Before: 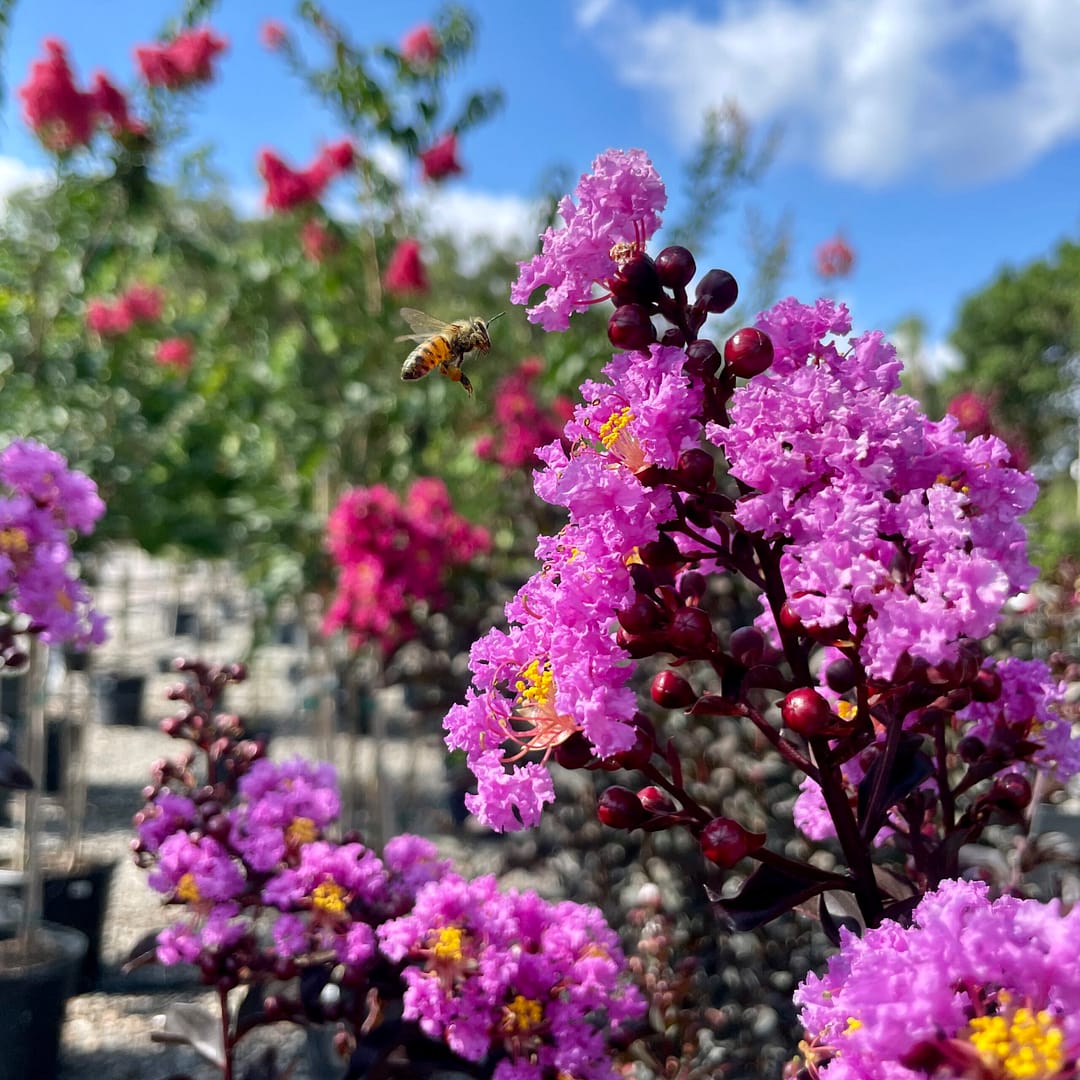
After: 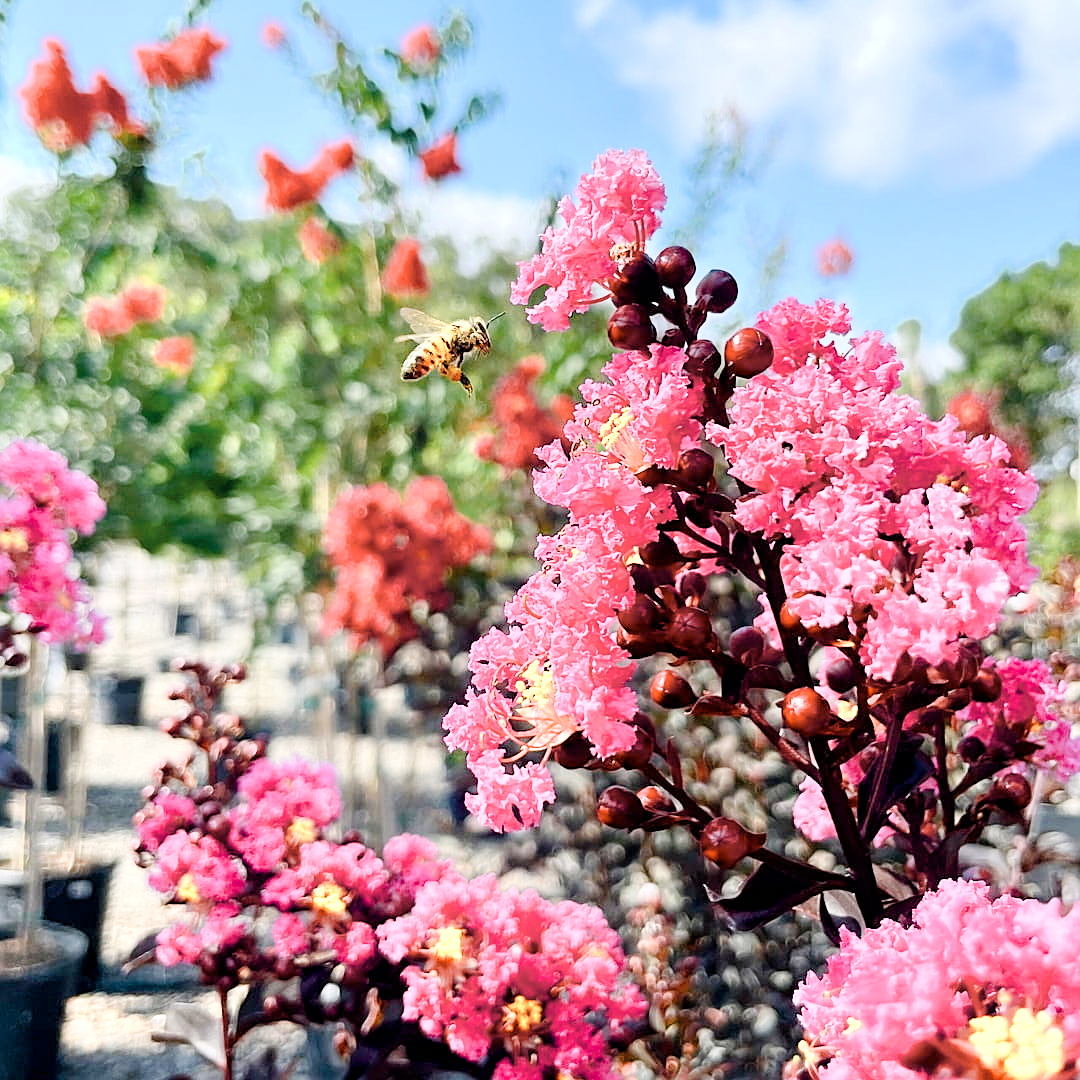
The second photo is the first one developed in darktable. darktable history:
filmic rgb: black relative exposure -7.65 EV, white relative exposure 4.56 EV, hardness 3.61
white balance: emerald 1
sharpen: on, module defaults
color zones: curves: ch0 [(0.018, 0.548) (0.197, 0.654) (0.425, 0.447) (0.605, 0.658) (0.732, 0.579)]; ch1 [(0.105, 0.531) (0.224, 0.531) (0.386, 0.39) (0.618, 0.456) (0.732, 0.456) (0.956, 0.421)]; ch2 [(0.039, 0.583) (0.215, 0.465) (0.399, 0.544) (0.465, 0.548) (0.614, 0.447) (0.724, 0.43) (0.882, 0.623) (0.956, 0.632)]
color balance rgb: perceptual saturation grading › global saturation 20%, perceptual saturation grading › highlights -25%, perceptual saturation grading › shadows 50%
exposure: black level correction 0, exposure 1.6 EV, compensate exposure bias true, compensate highlight preservation false
